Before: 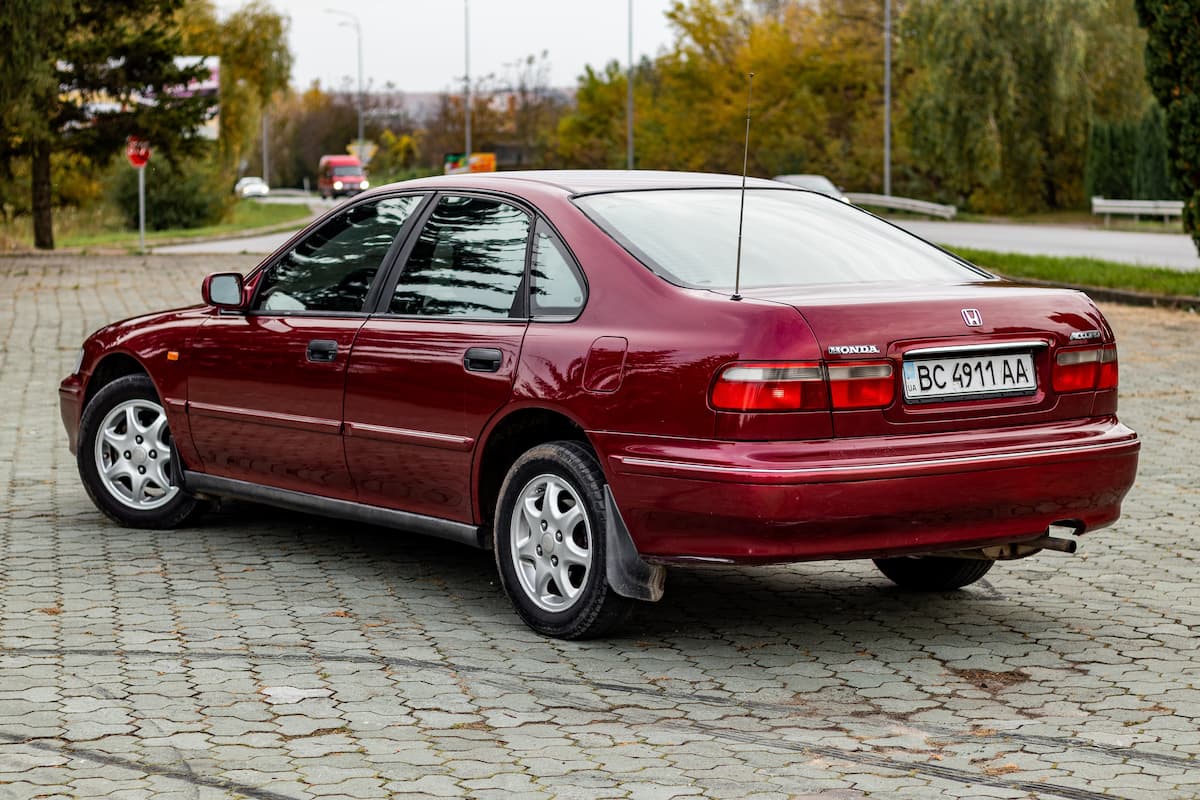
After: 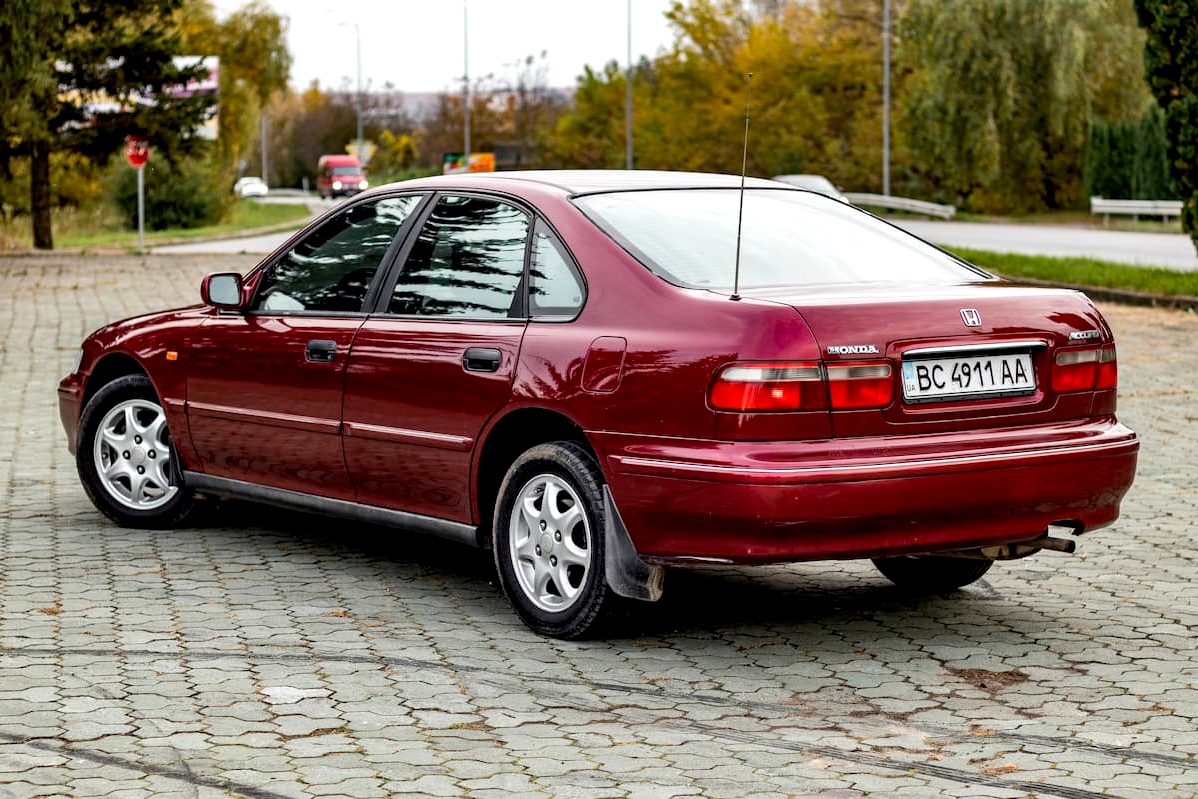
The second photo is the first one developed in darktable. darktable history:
crop and rotate: left 0.126%
exposure: black level correction 0.005, exposure 0.286 EV, compensate highlight preservation false
shadows and highlights: shadows 32, highlights -32, soften with gaussian
